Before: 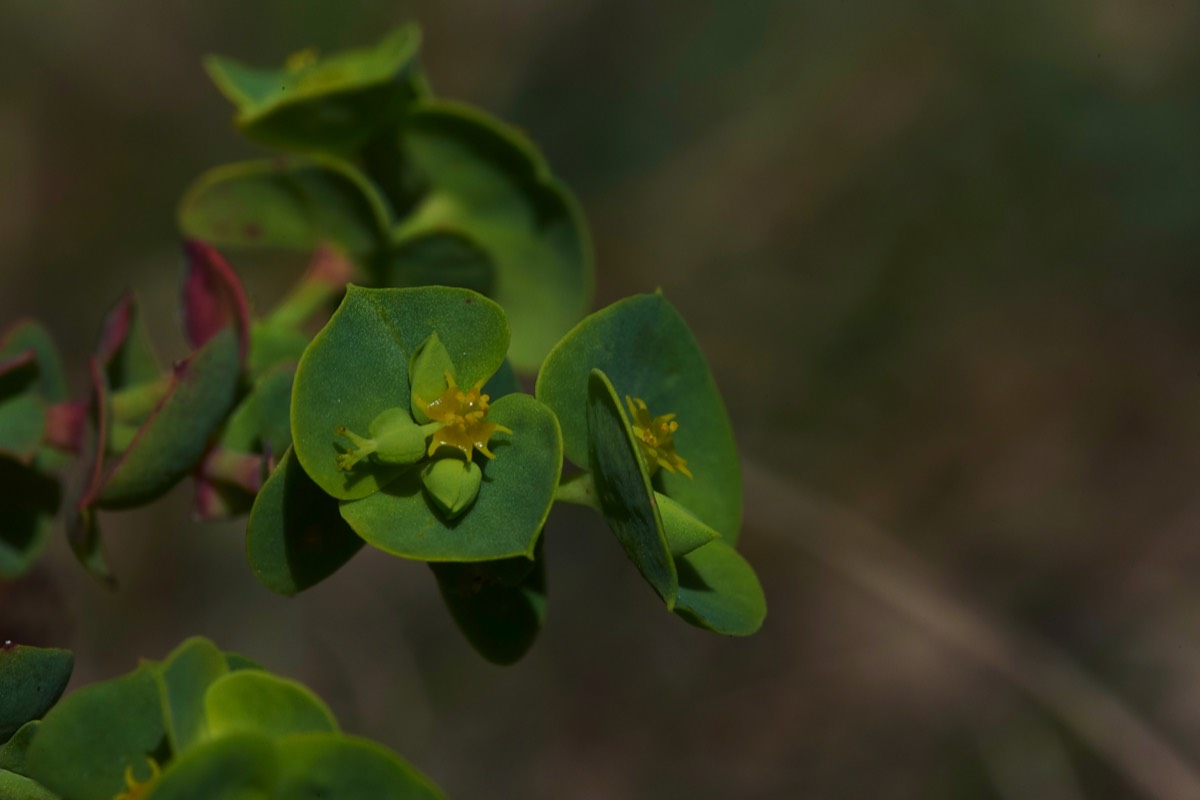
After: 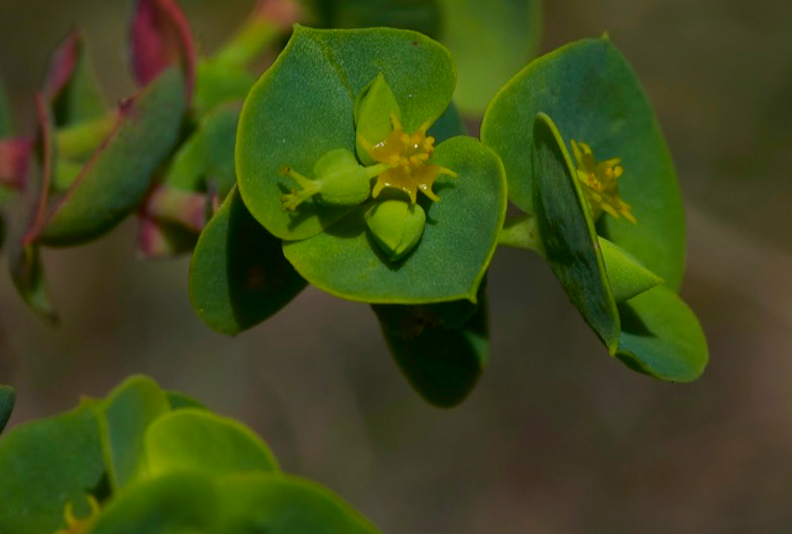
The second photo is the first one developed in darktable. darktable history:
crop and rotate: angle -0.837°, left 3.625%, top 31.713%, right 28.882%
contrast brightness saturation: saturation 0.177
